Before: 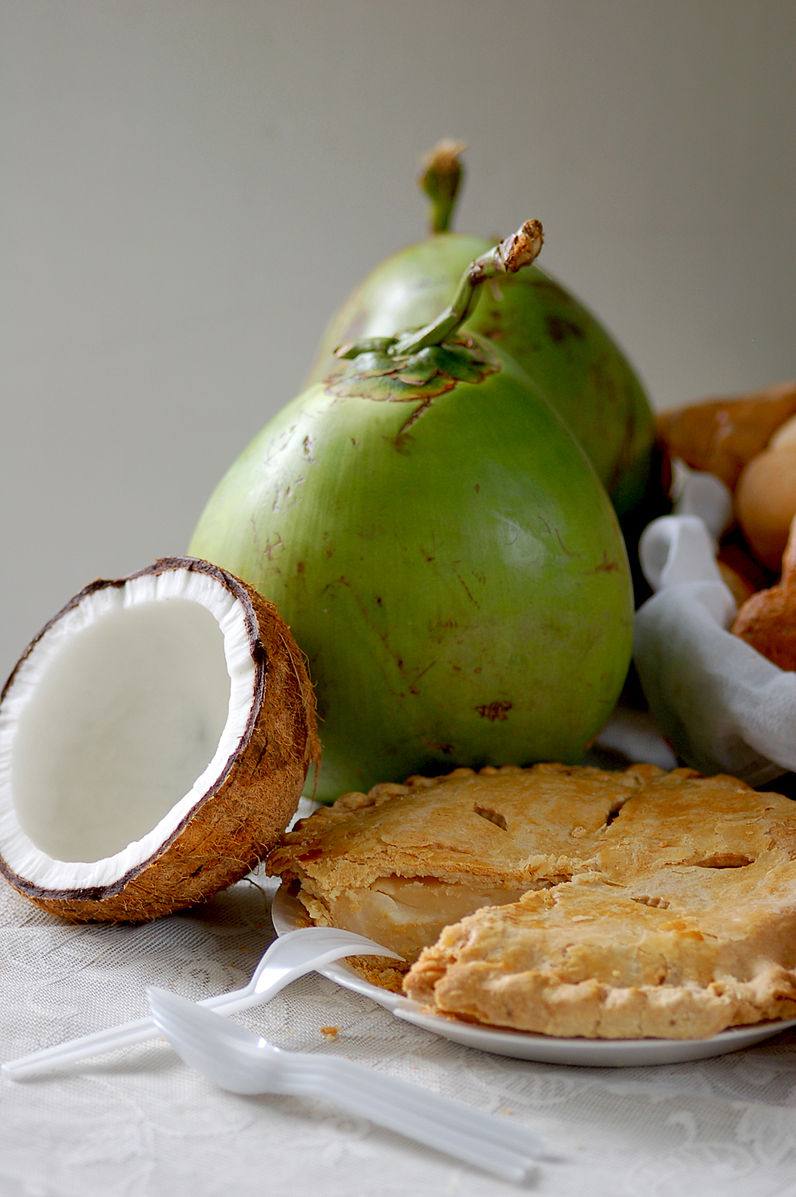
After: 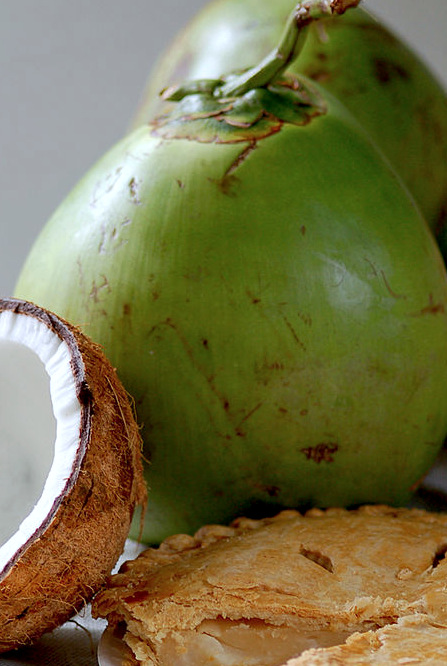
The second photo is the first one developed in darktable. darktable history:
color correction: highlights a* -0.812, highlights b* -8.74
crop and rotate: left 21.981%, top 21.604%, right 21.754%, bottom 22.738%
local contrast: highlights 100%, shadows 103%, detail 119%, midtone range 0.2
